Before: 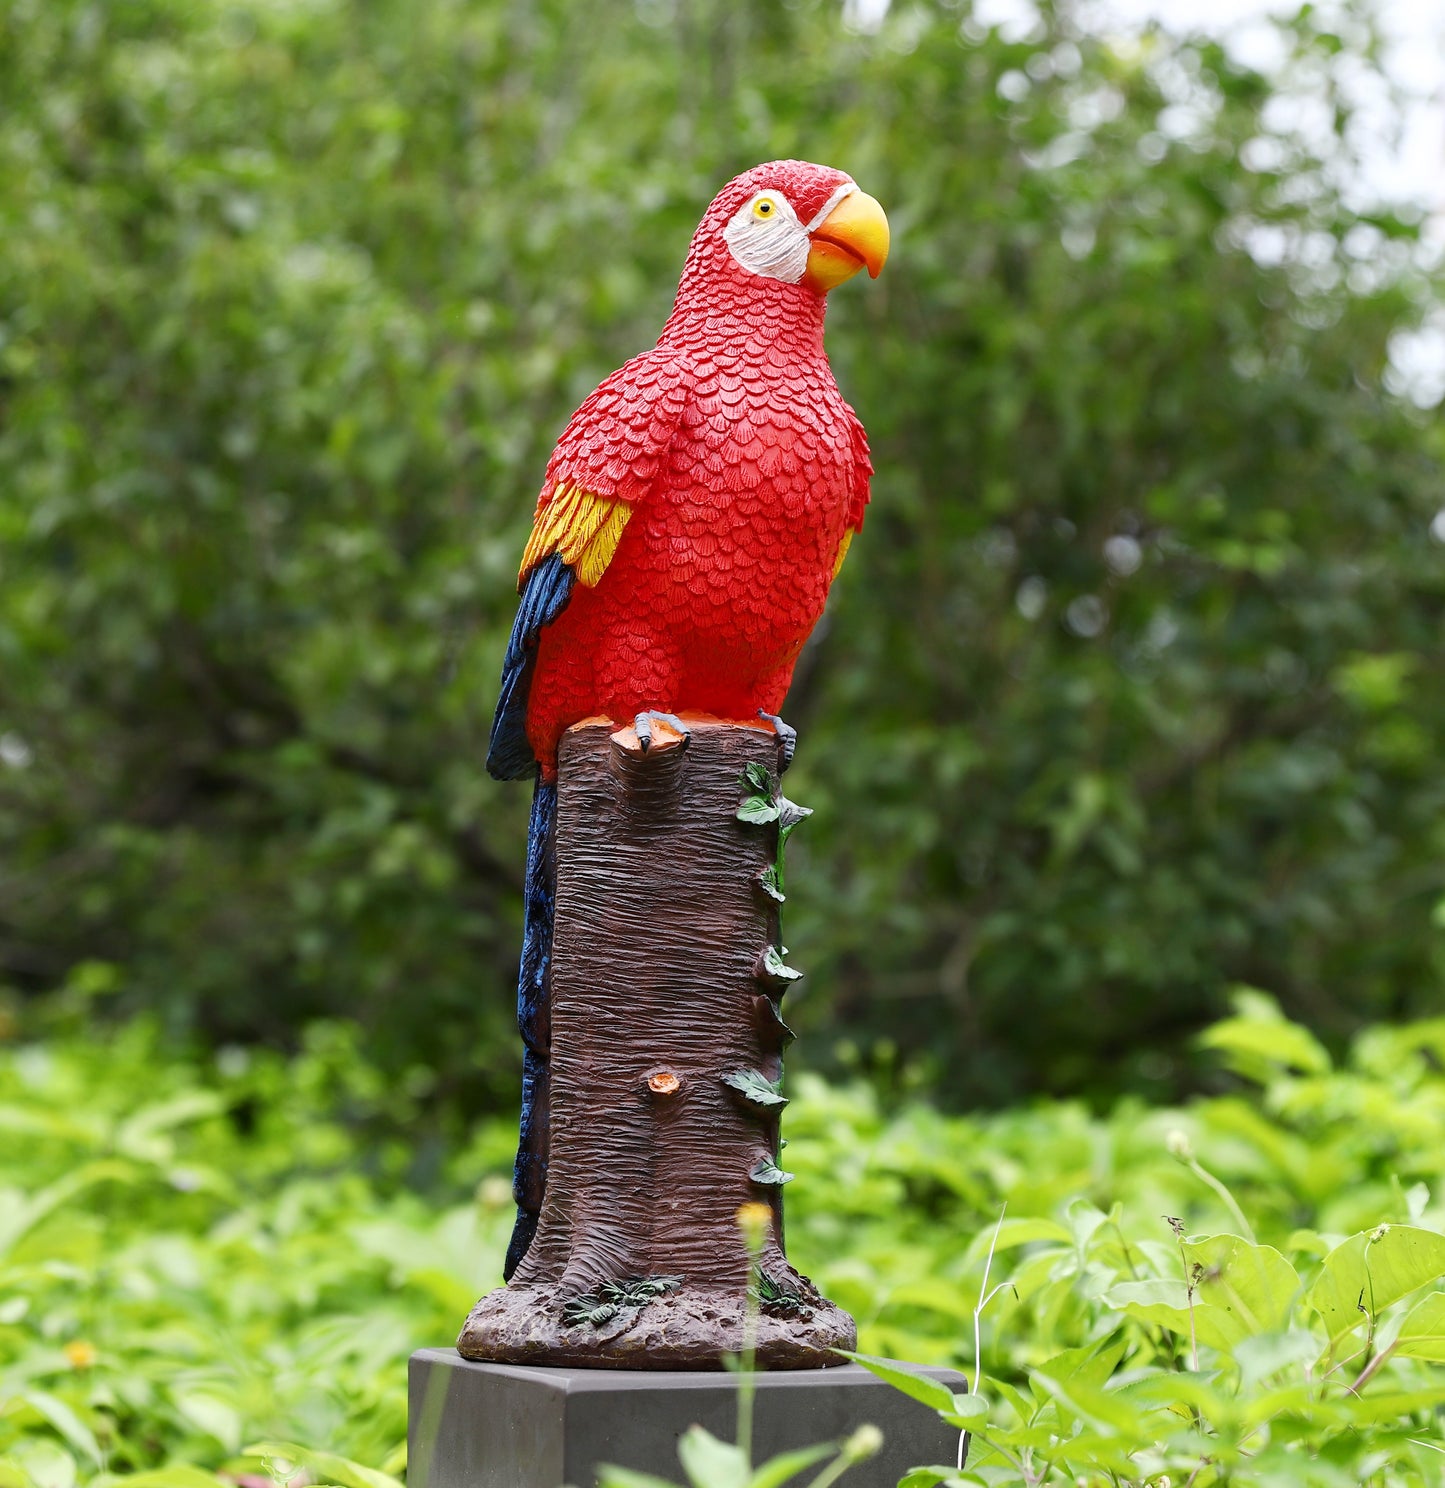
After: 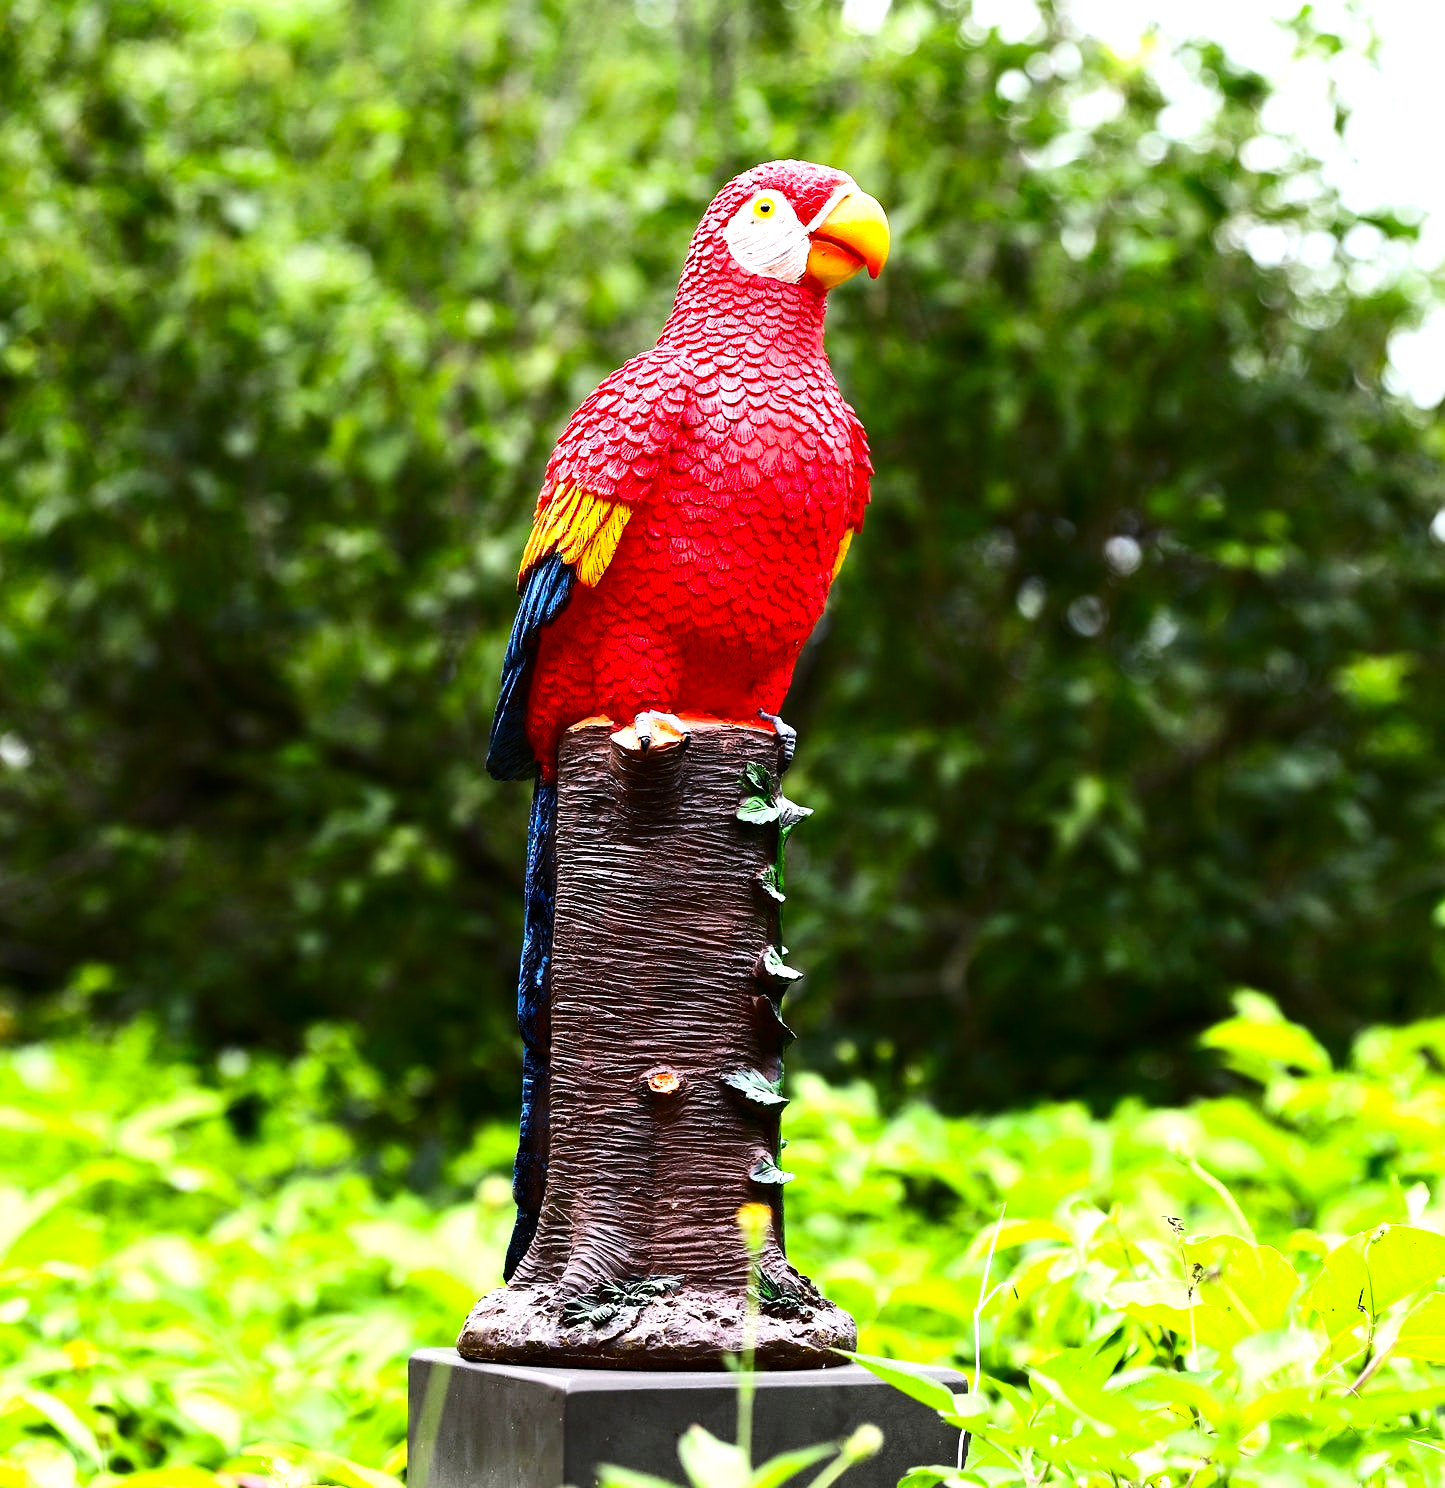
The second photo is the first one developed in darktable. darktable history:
exposure: compensate highlight preservation false
contrast brightness saturation: contrast 0.18, saturation 0.3
tone equalizer: -8 EV -1.08 EV, -7 EV -1.01 EV, -6 EV -0.867 EV, -5 EV -0.578 EV, -3 EV 0.578 EV, -2 EV 0.867 EV, -1 EV 1.01 EV, +0 EV 1.08 EV, edges refinement/feathering 500, mask exposure compensation -1.57 EV, preserve details no
